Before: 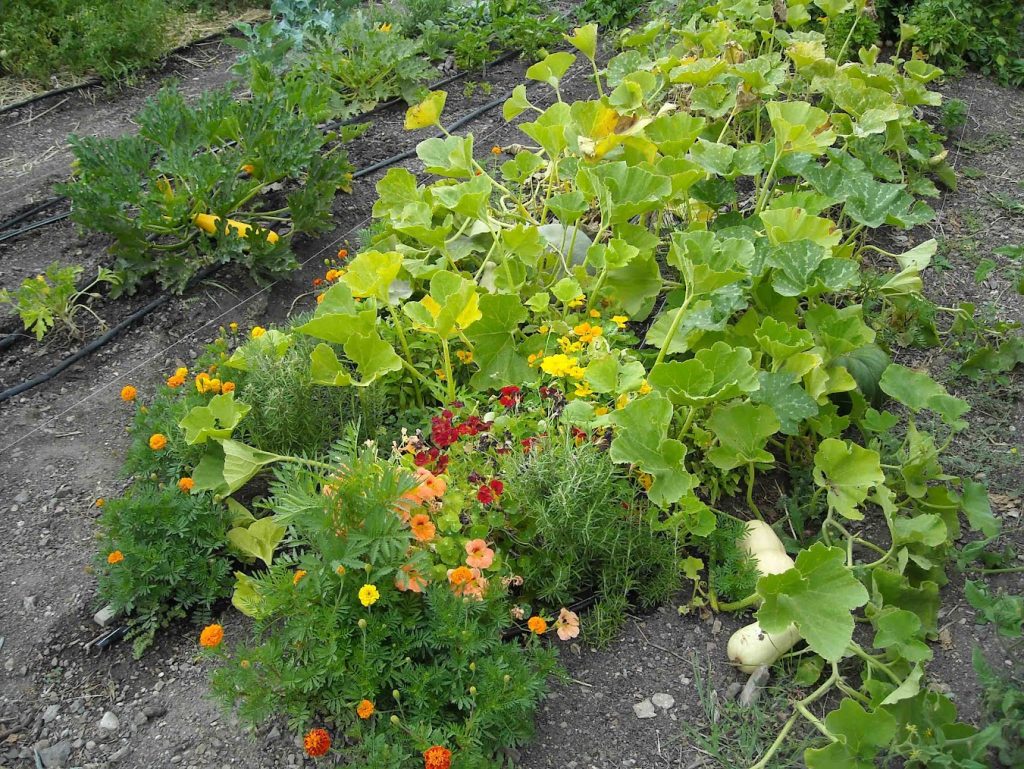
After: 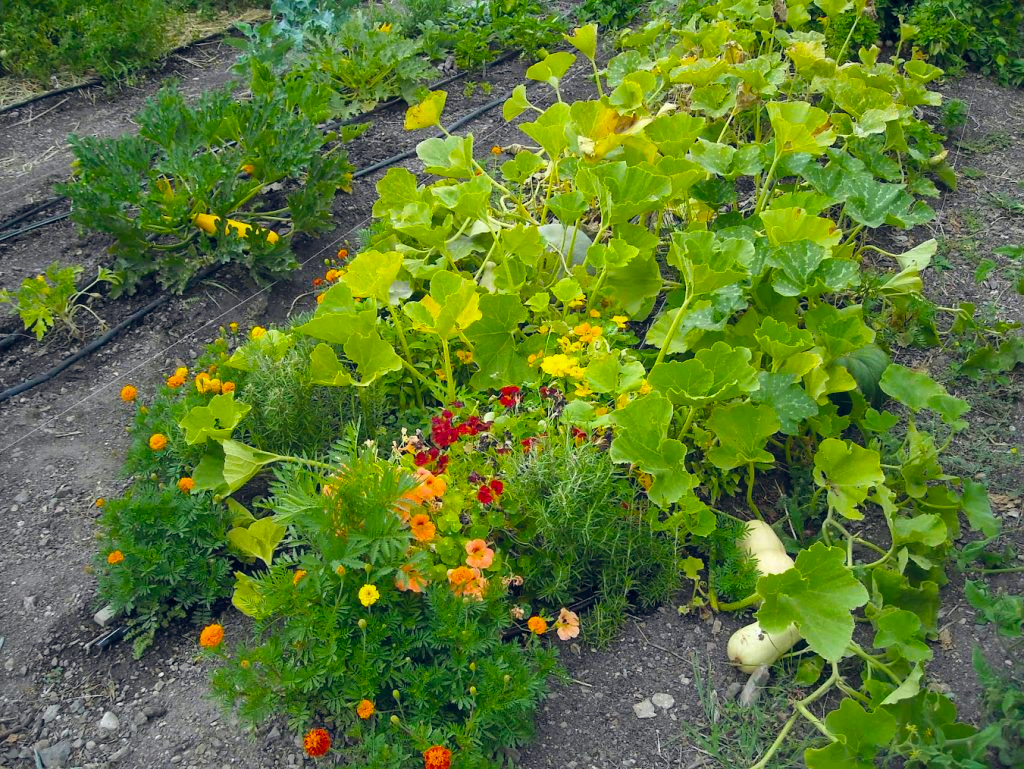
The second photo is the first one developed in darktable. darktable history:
color balance rgb: global offset › chroma 0.102%, global offset › hue 253.98°, perceptual saturation grading › global saturation 40.237%
